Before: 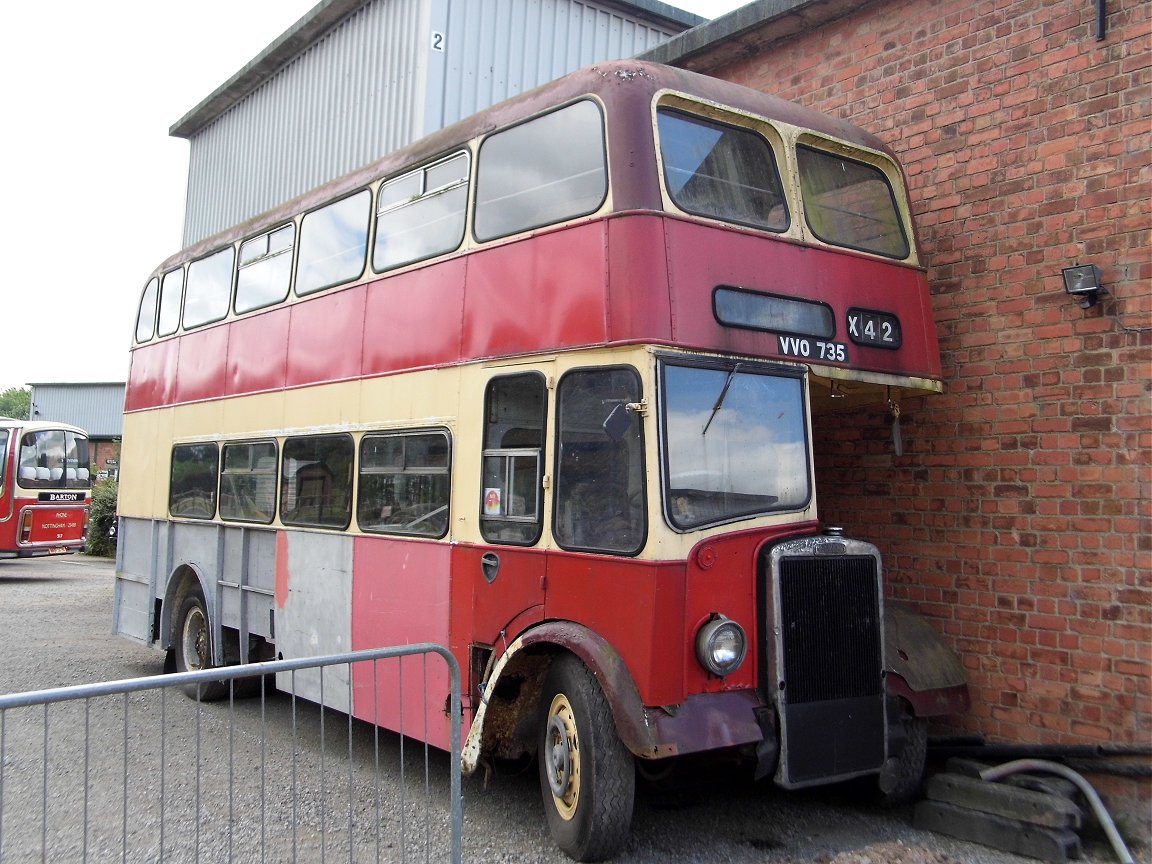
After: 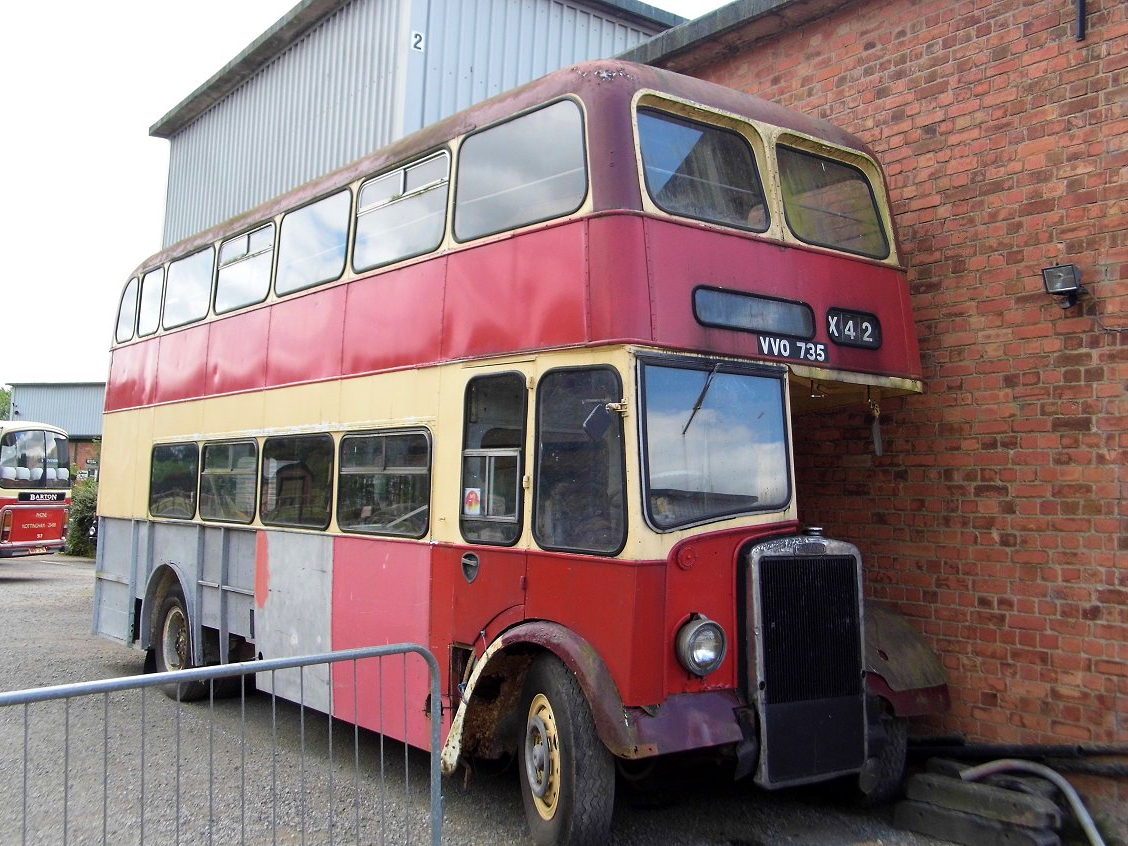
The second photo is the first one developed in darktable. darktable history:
velvia: on, module defaults
crop: left 1.743%, right 0.268%, bottom 2.011%
